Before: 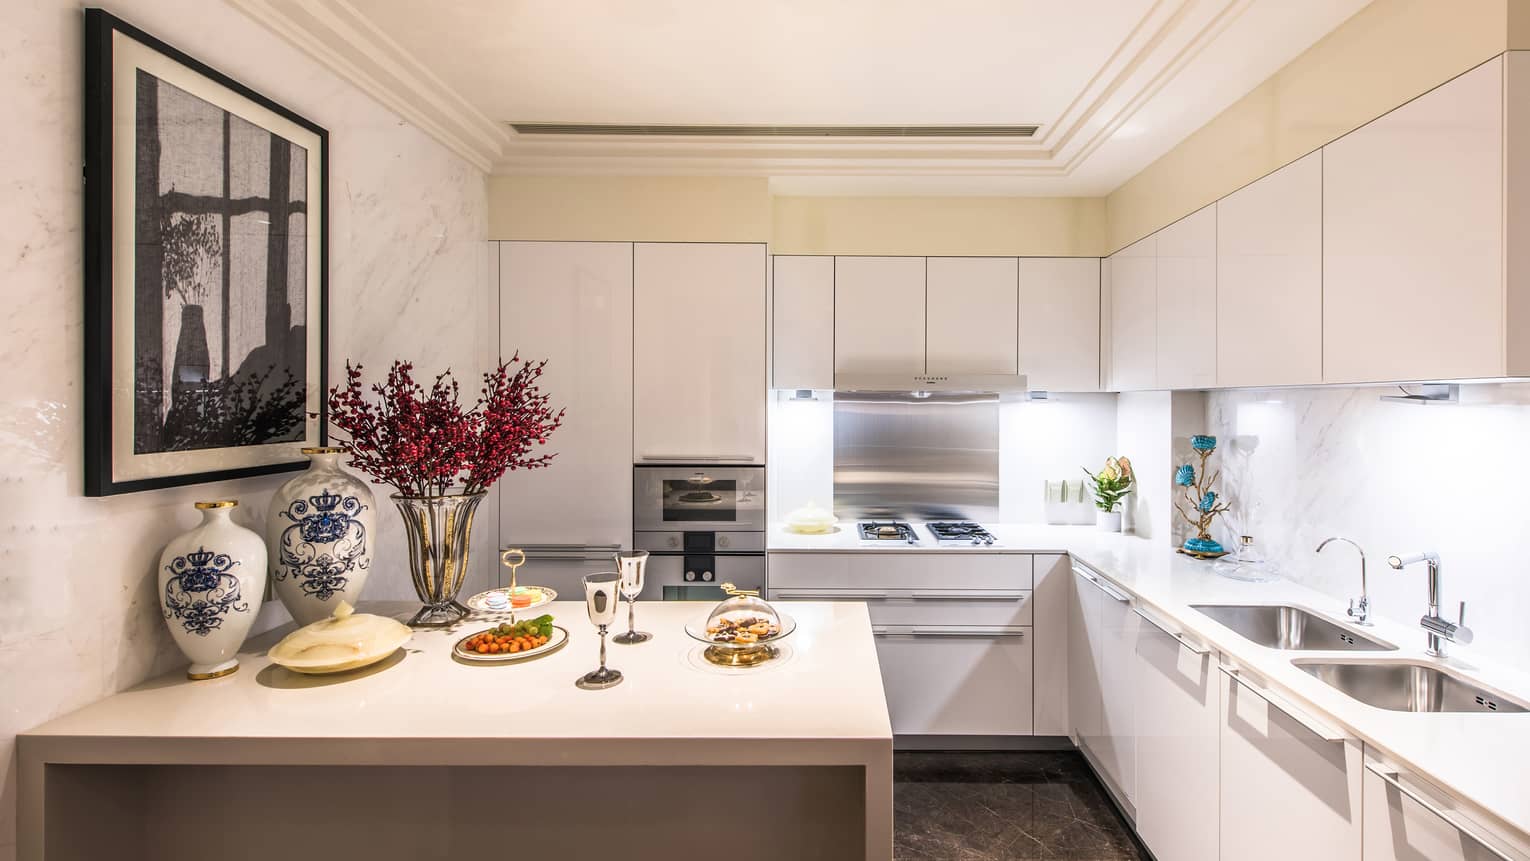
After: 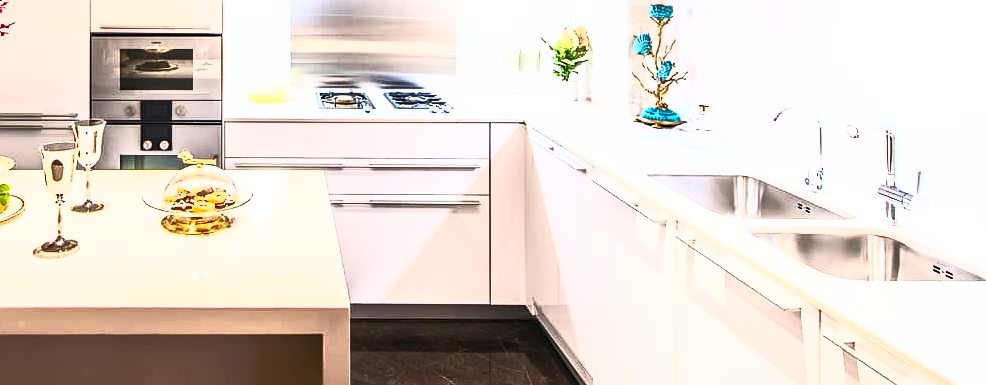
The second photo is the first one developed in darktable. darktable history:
contrast brightness saturation: contrast 0.83, brightness 0.59, saturation 0.59
sharpen: amount 0.2
crop and rotate: left 35.509%, top 50.238%, bottom 4.934%
